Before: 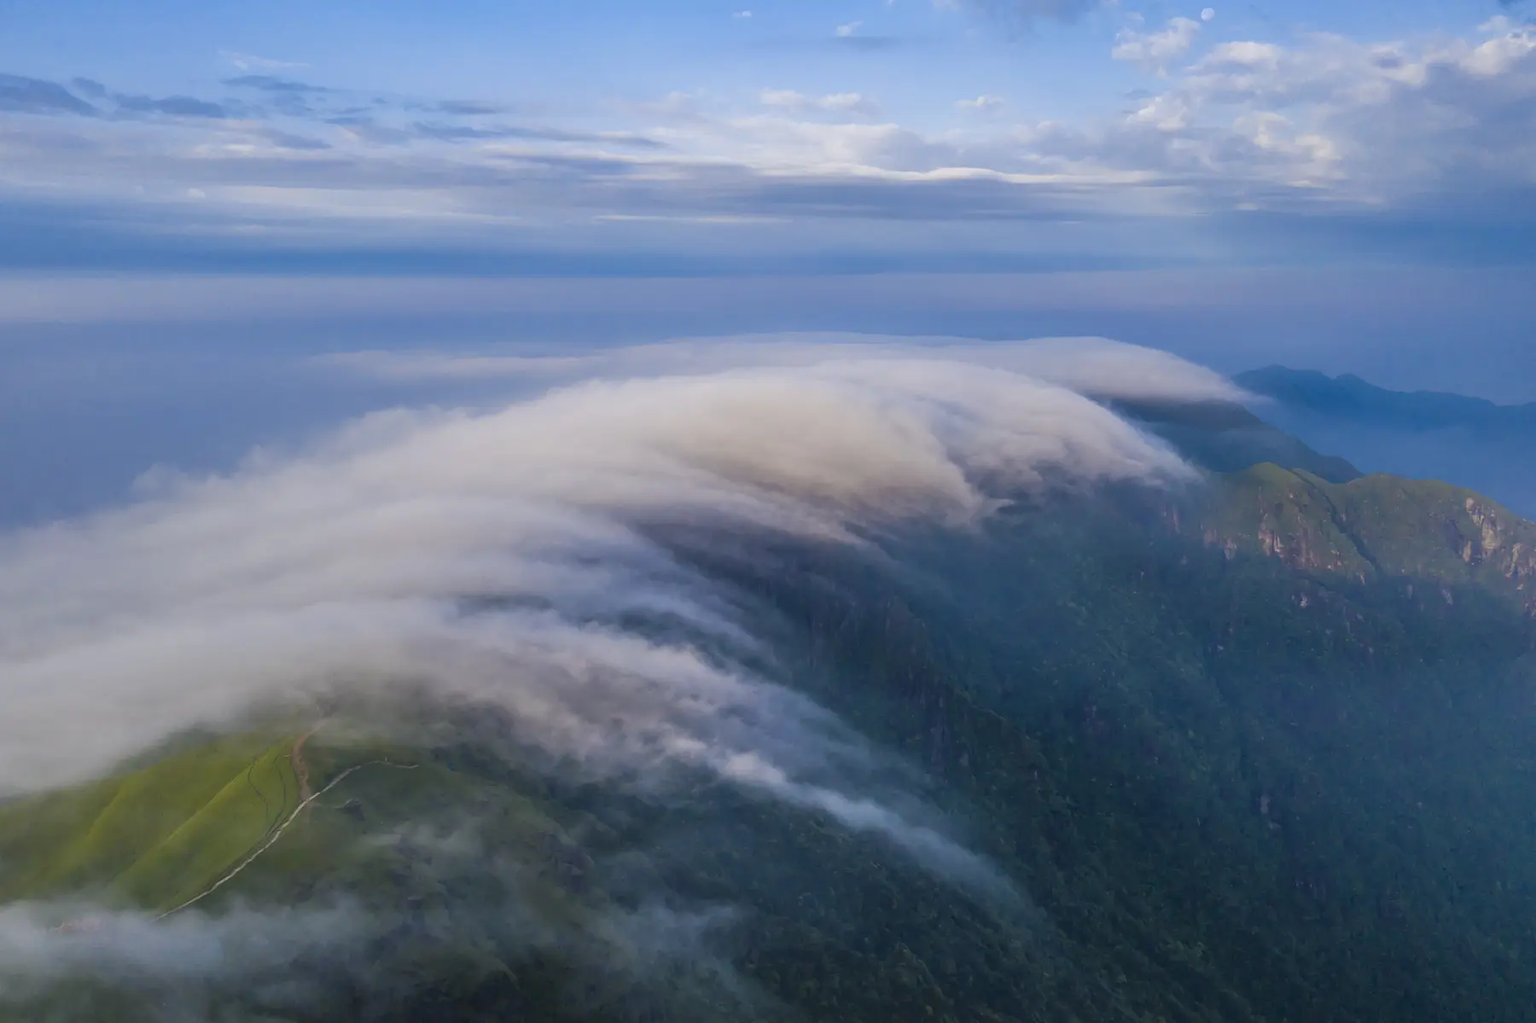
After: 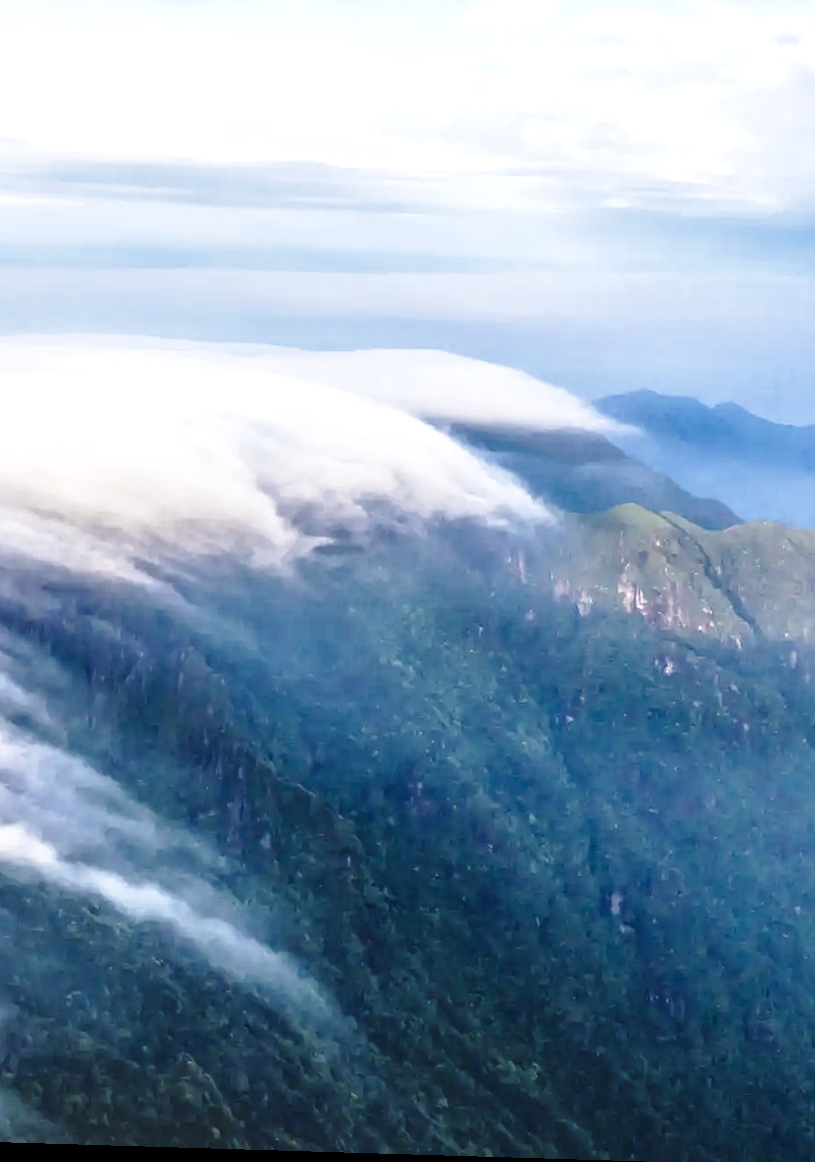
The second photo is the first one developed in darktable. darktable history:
rotate and perspective: rotation 1.72°, automatic cropping off
color balance rgb: shadows lift › luminance -20%, power › hue 72.24°, highlights gain › luminance 15%, global offset › hue 171.6°, perceptual saturation grading › highlights -30%, perceptual saturation grading › shadows 20%, global vibrance 30%, contrast 10%
color balance: input saturation 100.43%, contrast fulcrum 14.22%, output saturation 70.41%
crop: left 47.628%, top 6.643%, right 7.874%
local contrast: highlights 0%, shadows 0%, detail 133%
exposure: black level correction 0, exposure 0.7 EV, compensate exposure bias true, compensate highlight preservation false
base curve: curves: ch0 [(0, 0) (0.028, 0.03) (0.121, 0.232) (0.46, 0.748) (0.859, 0.968) (1, 1)], preserve colors none
